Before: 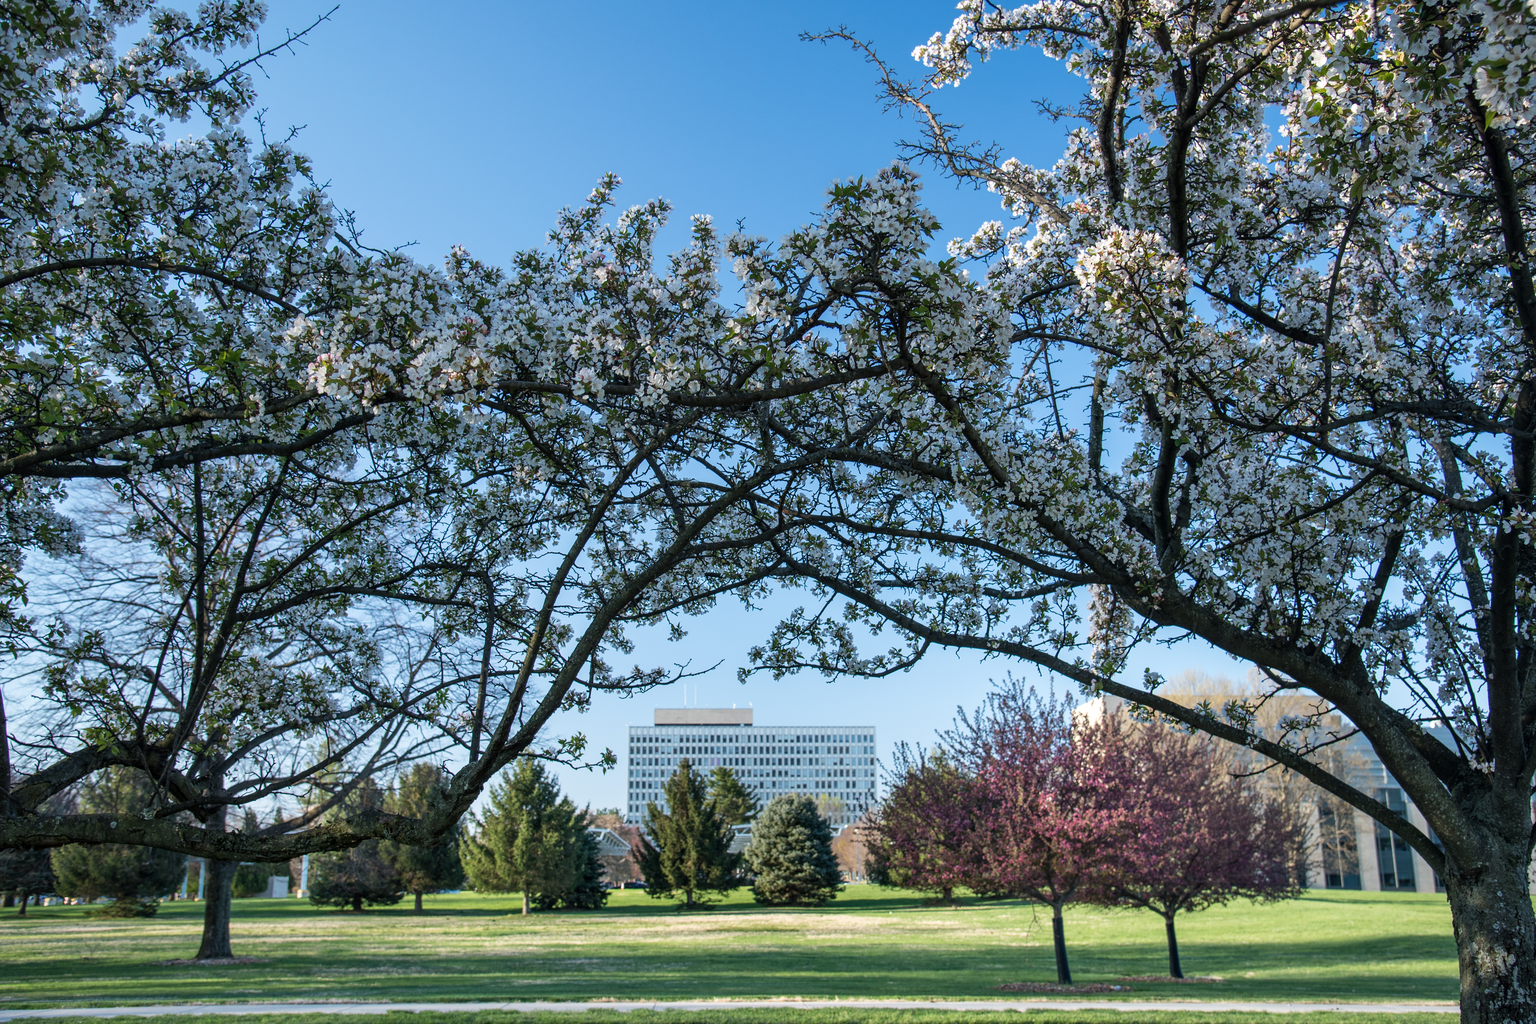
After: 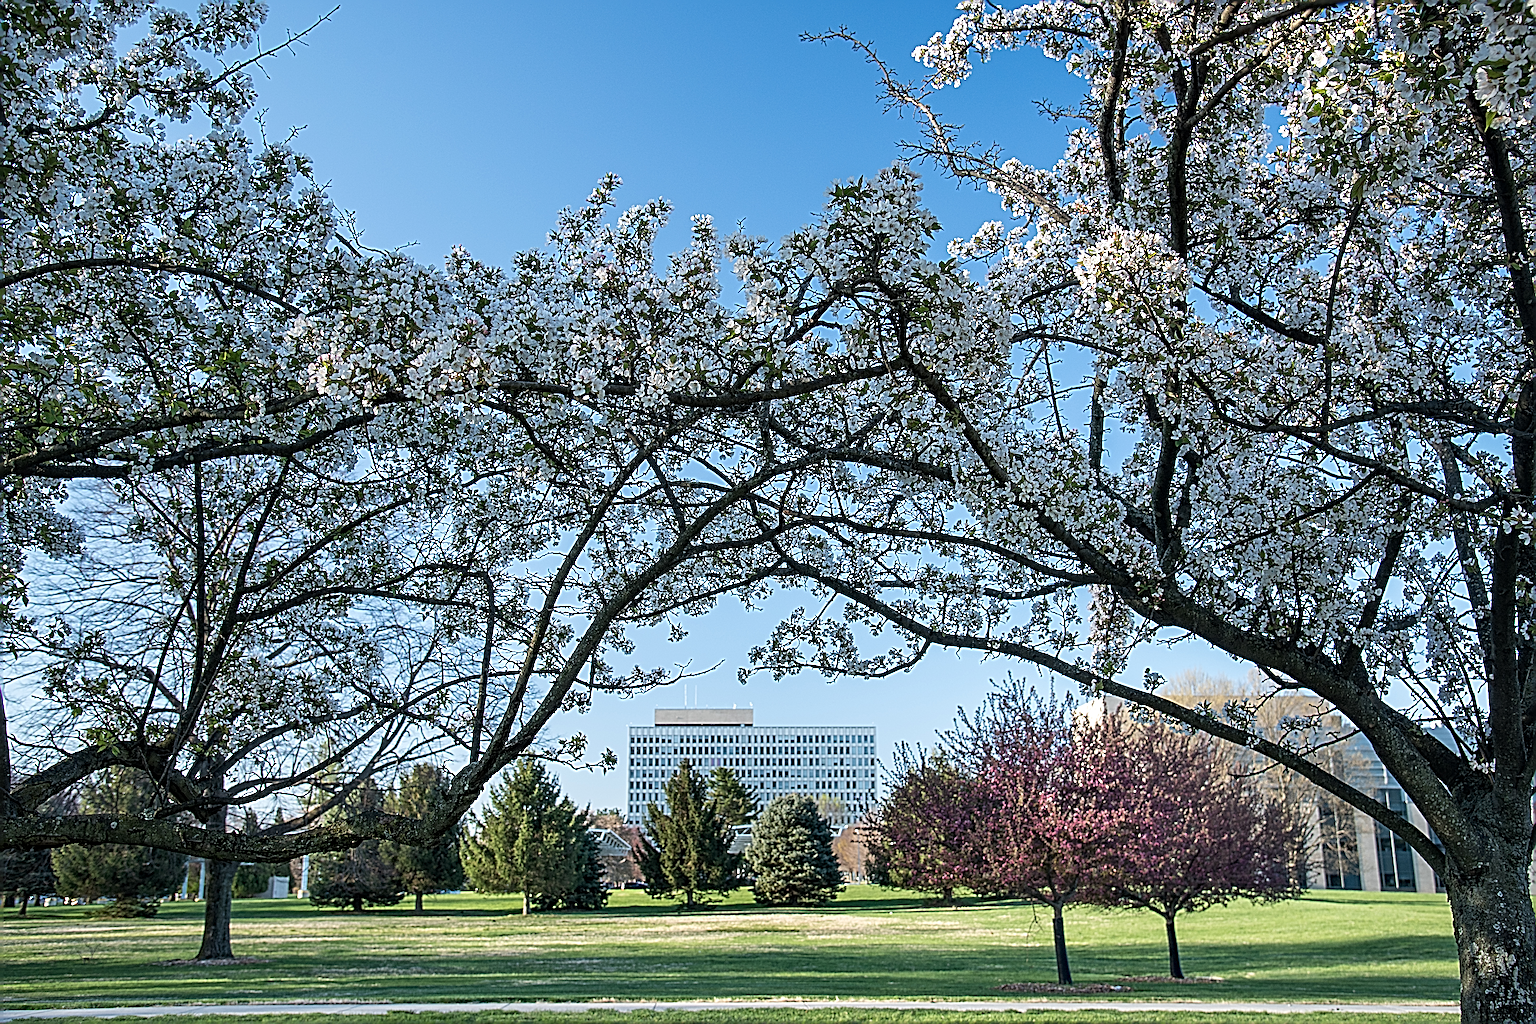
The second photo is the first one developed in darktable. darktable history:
sharpen: radius 6.261, amount 1.788, threshold 0.103
contrast equalizer: y [[0.5 ×6], [0.5 ×6], [0.5, 0.5, 0.501, 0.545, 0.707, 0.863], [0 ×6], [0 ×6]]
